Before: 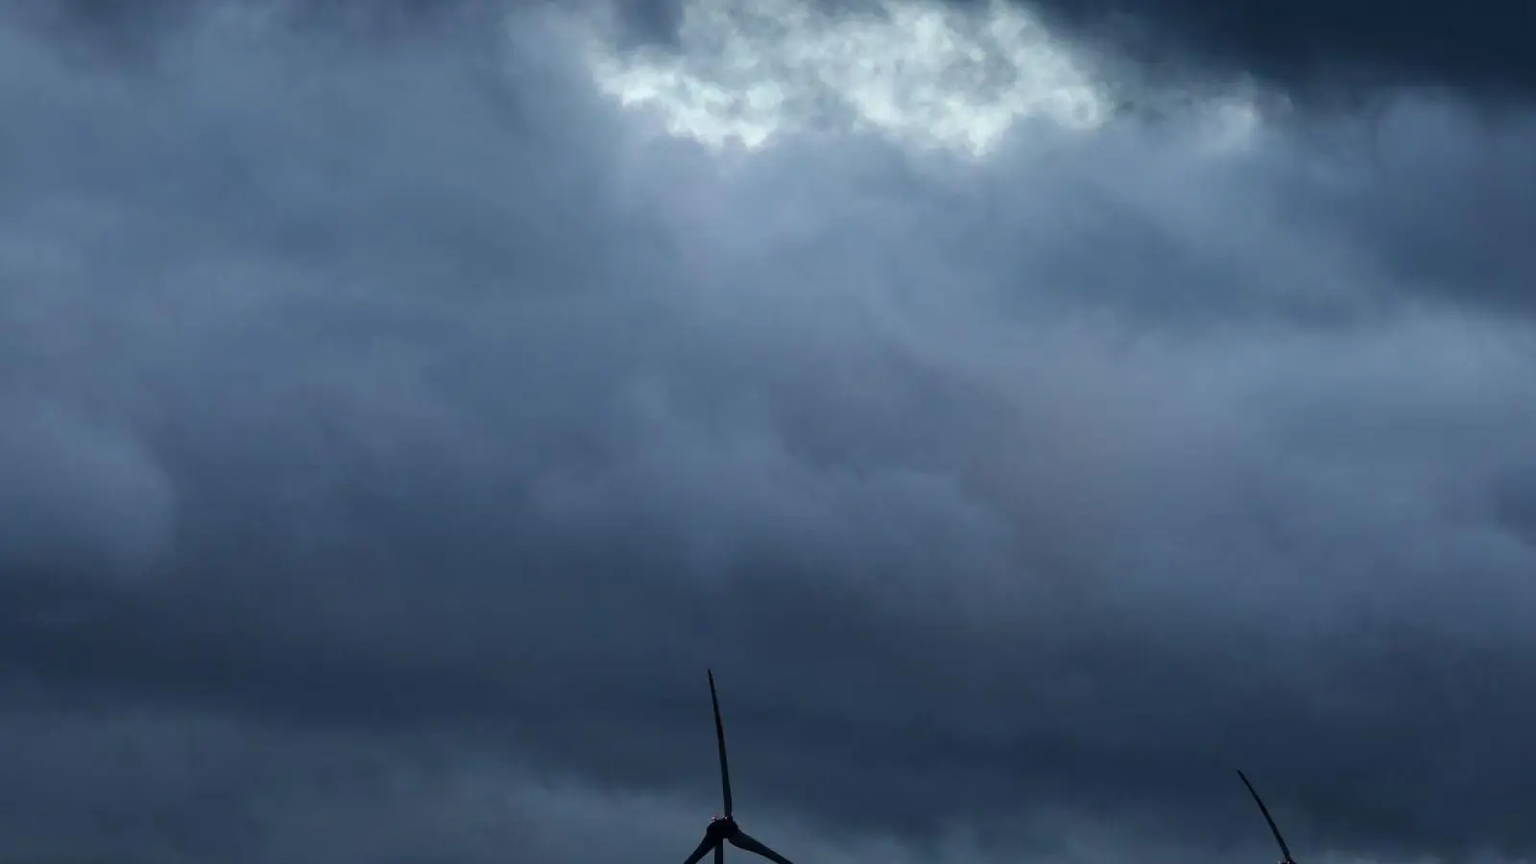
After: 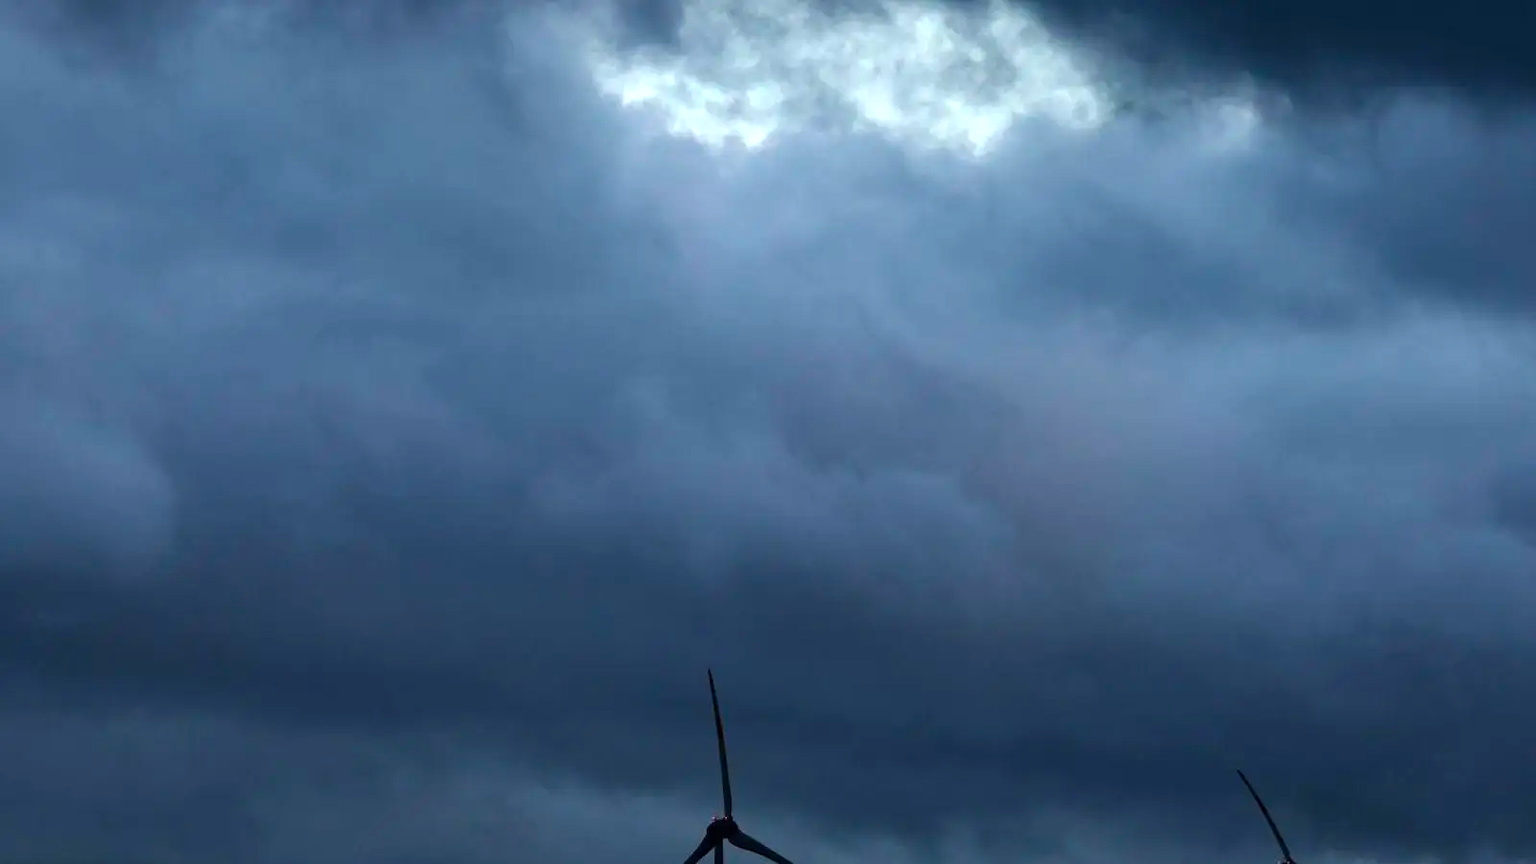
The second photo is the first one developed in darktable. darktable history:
tone equalizer: edges refinement/feathering 500, mask exposure compensation -1.57 EV, preserve details no
color balance rgb: linear chroma grading › global chroma 0.594%, perceptual saturation grading › global saturation 25.701%, perceptual brilliance grading › highlights 11.298%, global vibrance 18.483%
